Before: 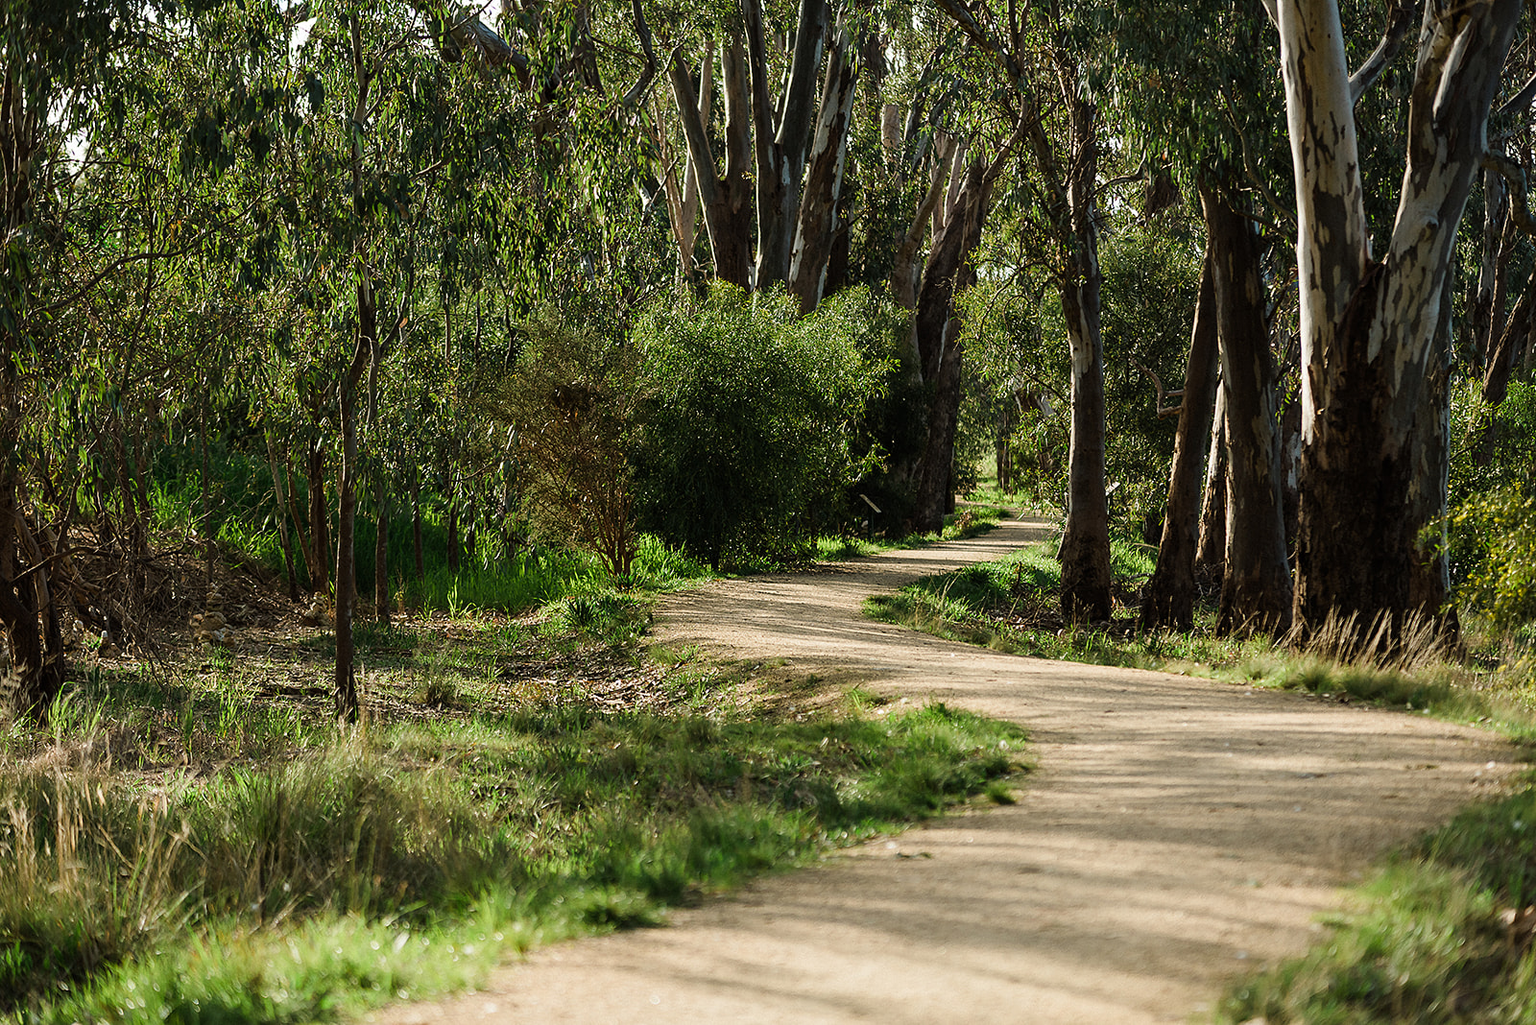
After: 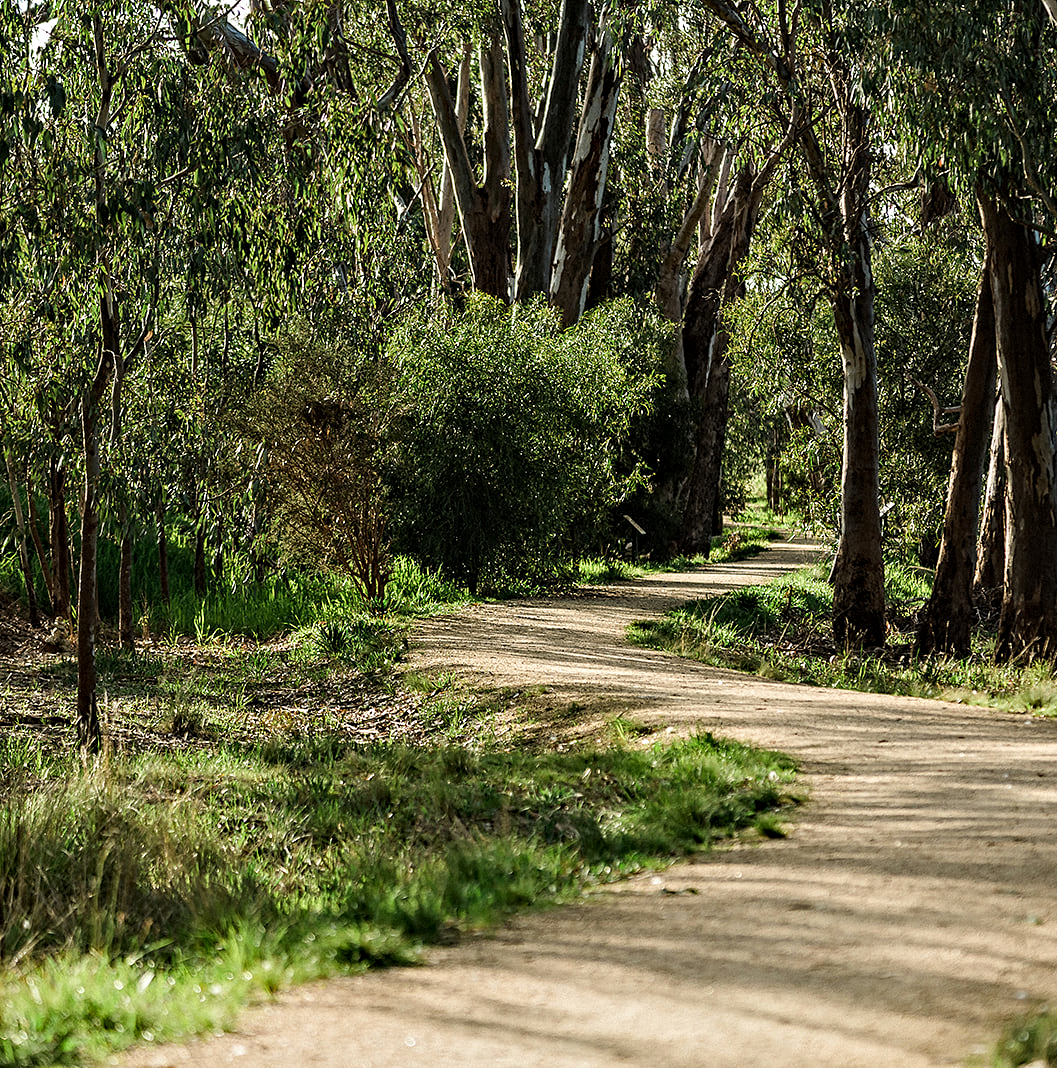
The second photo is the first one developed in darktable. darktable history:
haze removal: adaptive false
contrast equalizer: y [[0.502, 0.517, 0.543, 0.576, 0.611, 0.631], [0.5 ×6], [0.5 ×6], [0 ×6], [0 ×6]]
crop: left 17.016%, right 16.861%
